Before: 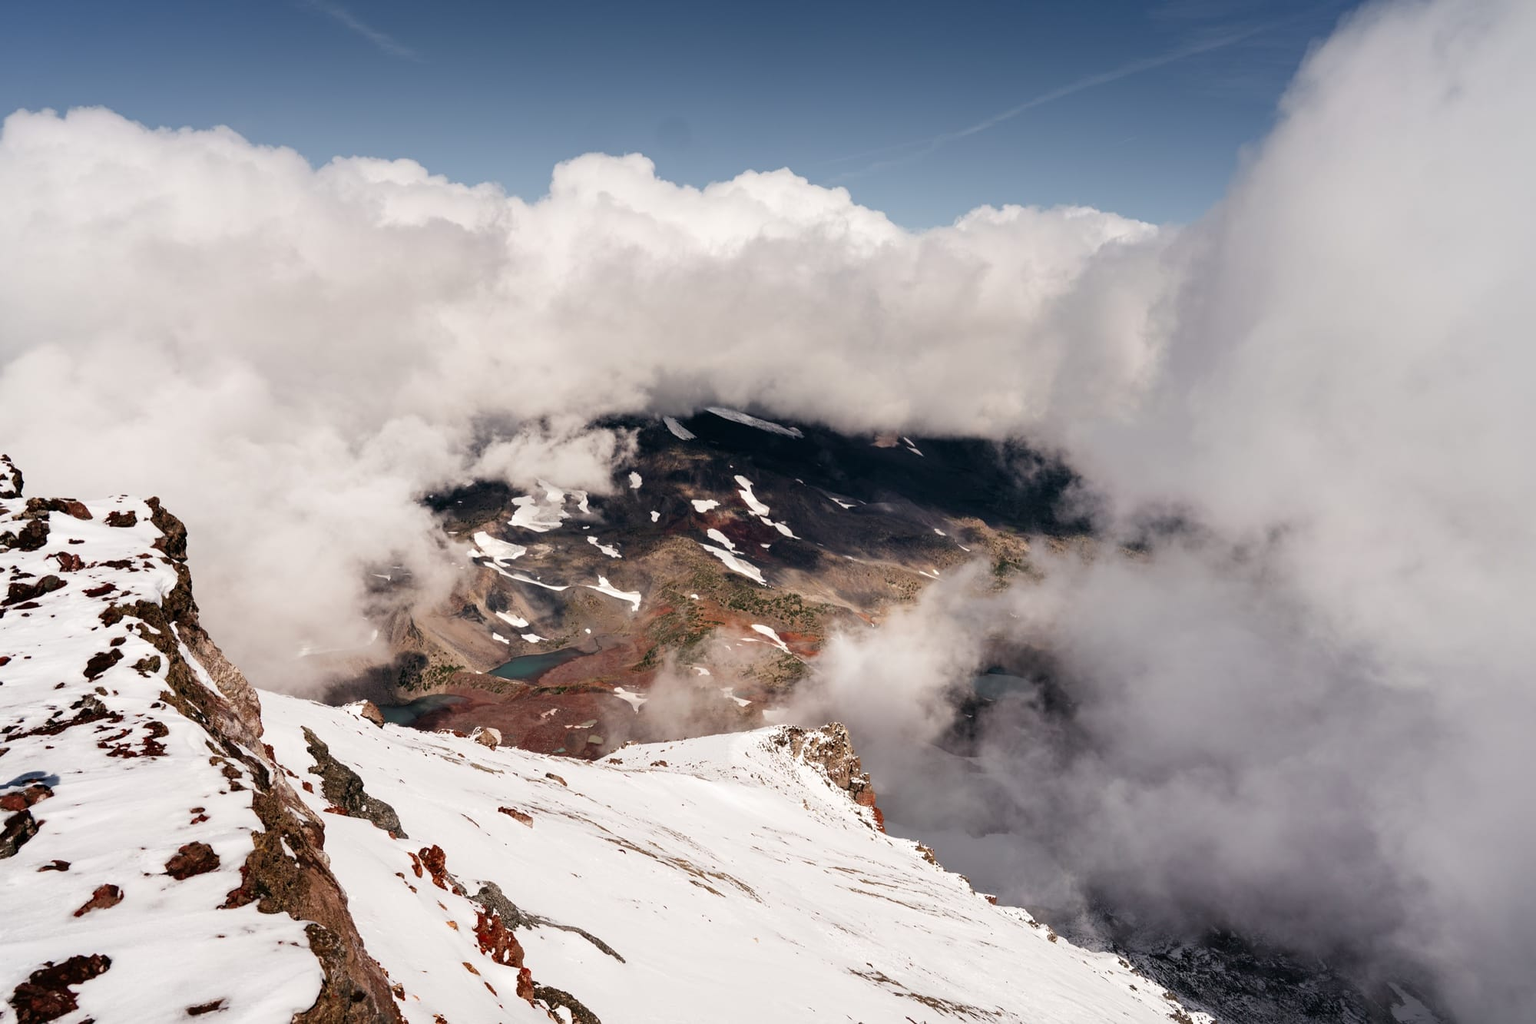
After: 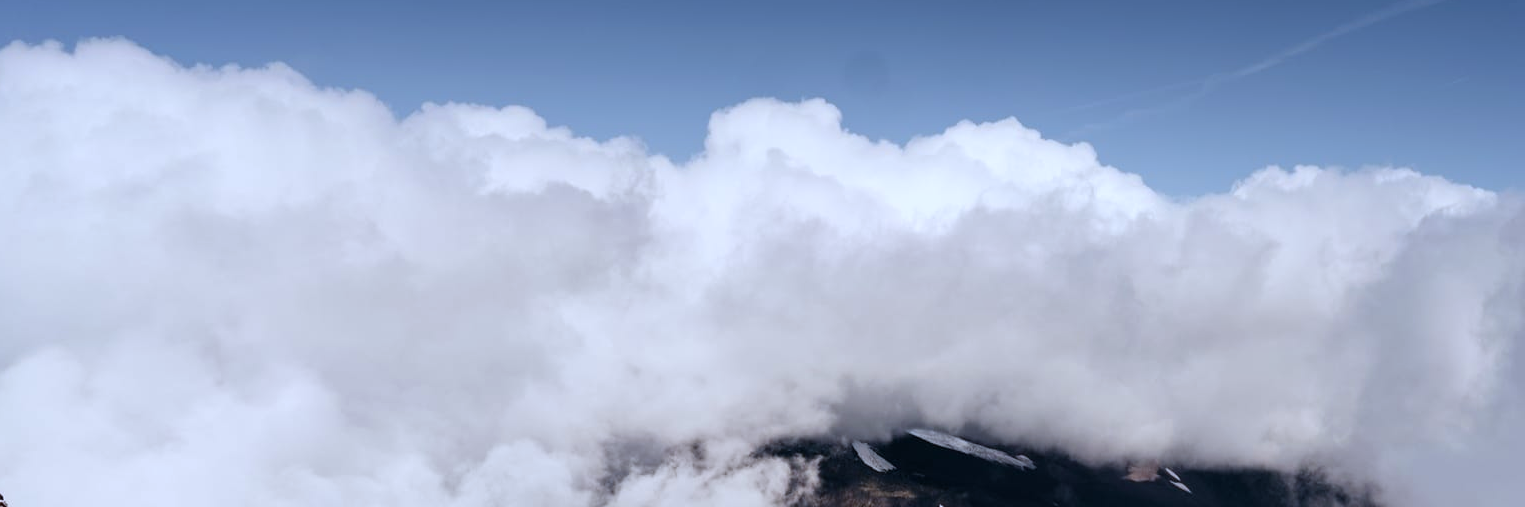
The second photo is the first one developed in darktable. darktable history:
bloom: size 13.65%, threshold 98.39%, strength 4.82%
white balance: red 0.926, green 1.003, blue 1.133
crop: left 0.579%, top 7.627%, right 23.167%, bottom 54.275%
tone equalizer: on, module defaults
